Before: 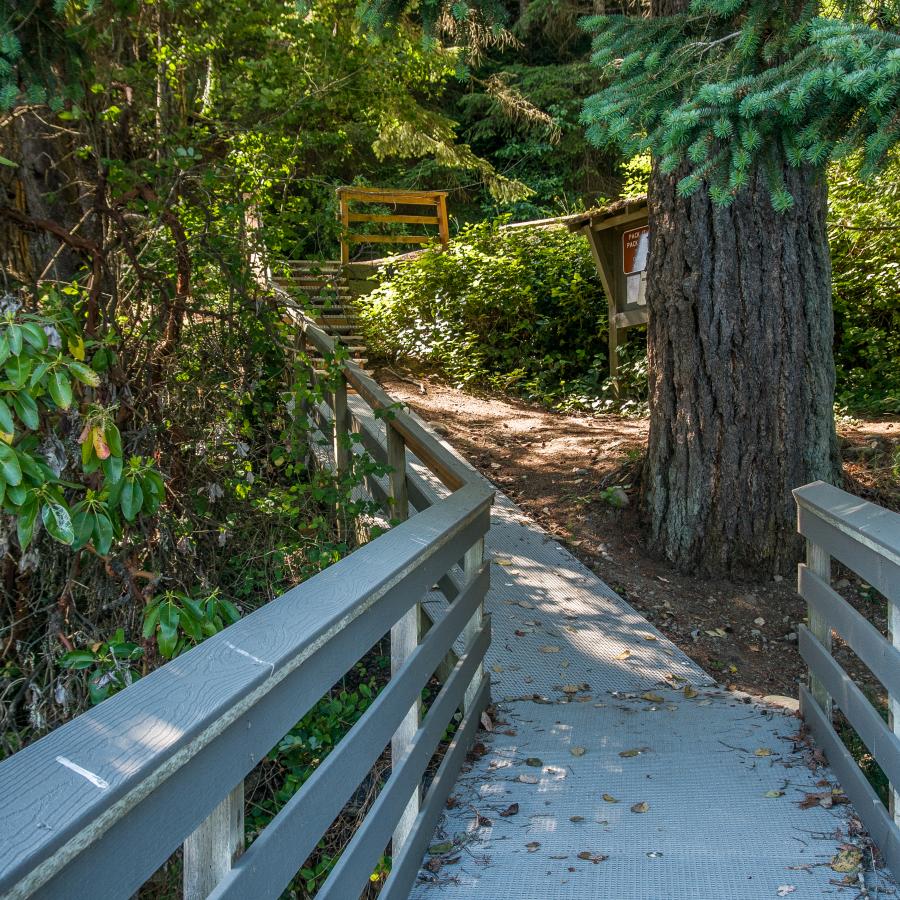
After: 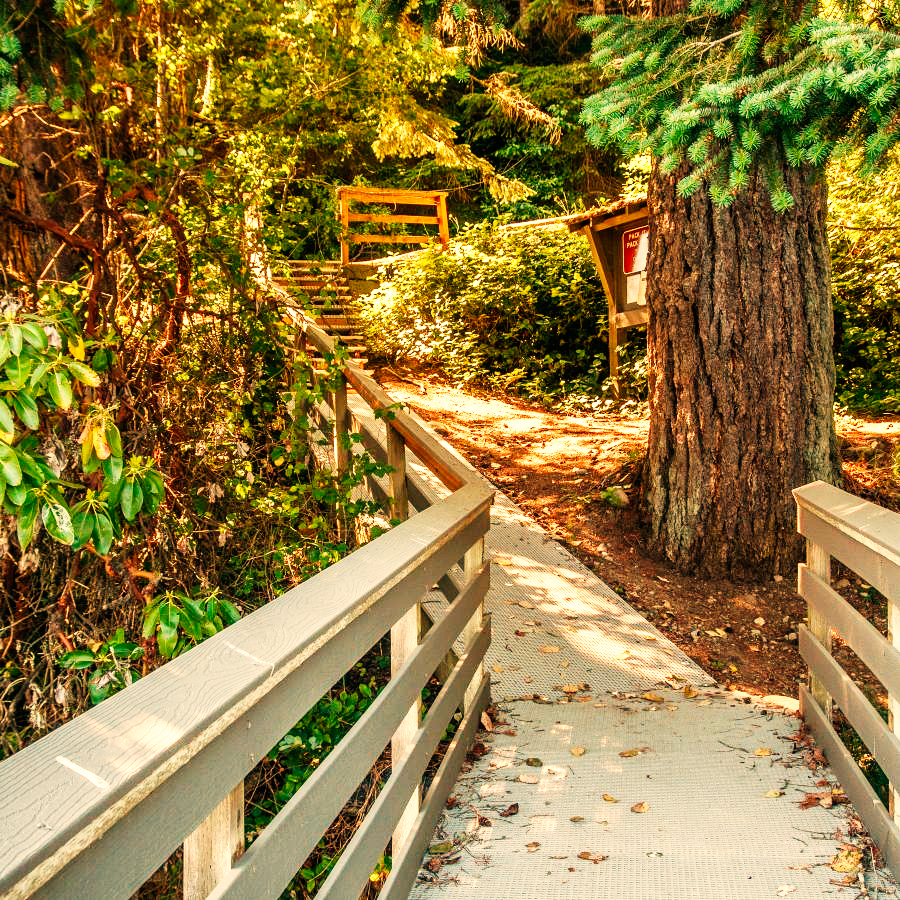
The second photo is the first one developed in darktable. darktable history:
base curve: curves: ch0 [(0, 0) (0.007, 0.004) (0.027, 0.03) (0.046, 0.07) (0.207, 0.54) (0.442, 0.872) (0.673, 0.972) (1, 1)], preserve colors none
white balance: red 1.467, blue 0.684
